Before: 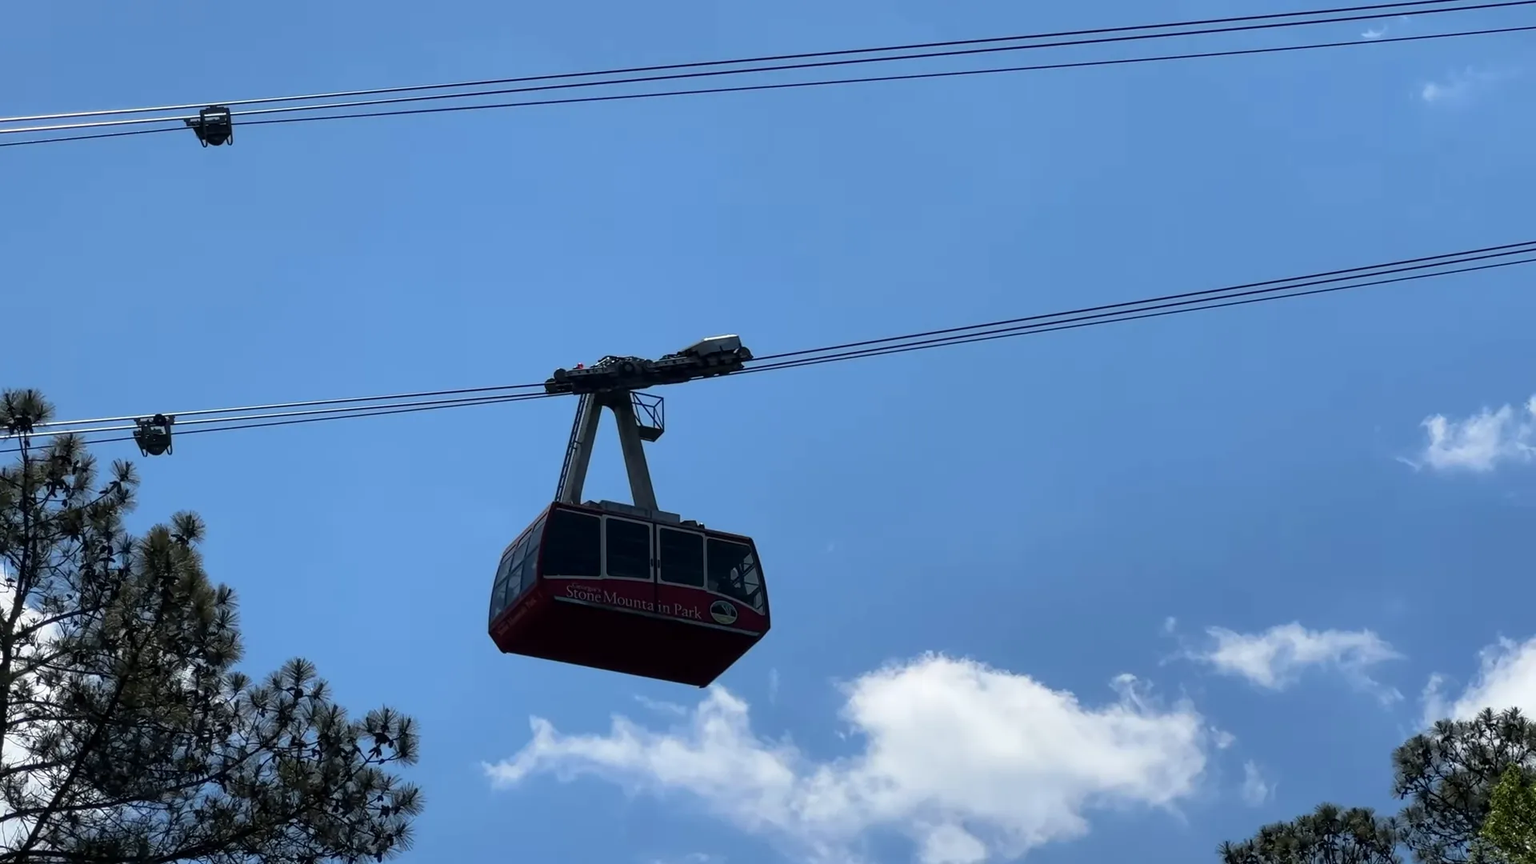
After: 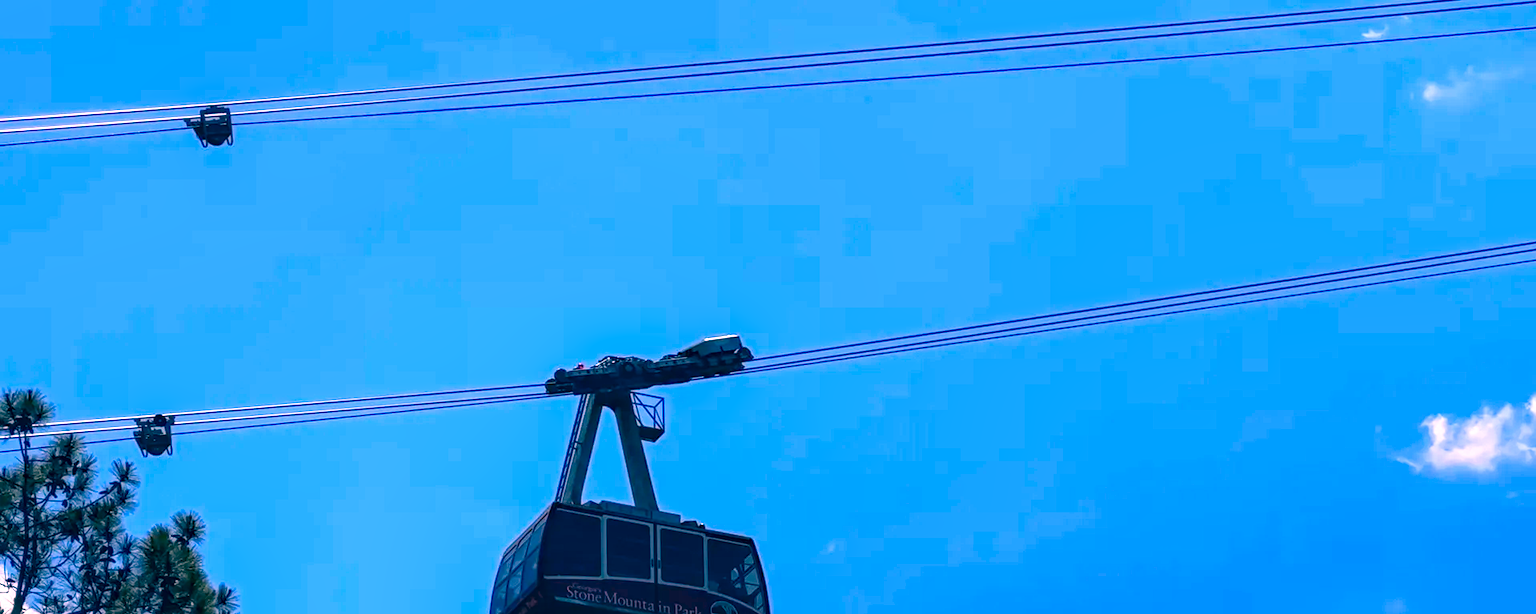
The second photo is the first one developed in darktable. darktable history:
local contrast: on, module defaults
exposure: black level correction 0, exposure 0.594 EV, compensate exposure bias true, compensate highlight preservation false
color correction: highlights a* 17.02, highlights b* 0.316, shadows a* -15.12, shadows b* -14.37, saturation 1.52
haze removal: adaptive false
crop: right 0.001%, bottom 28.851%
